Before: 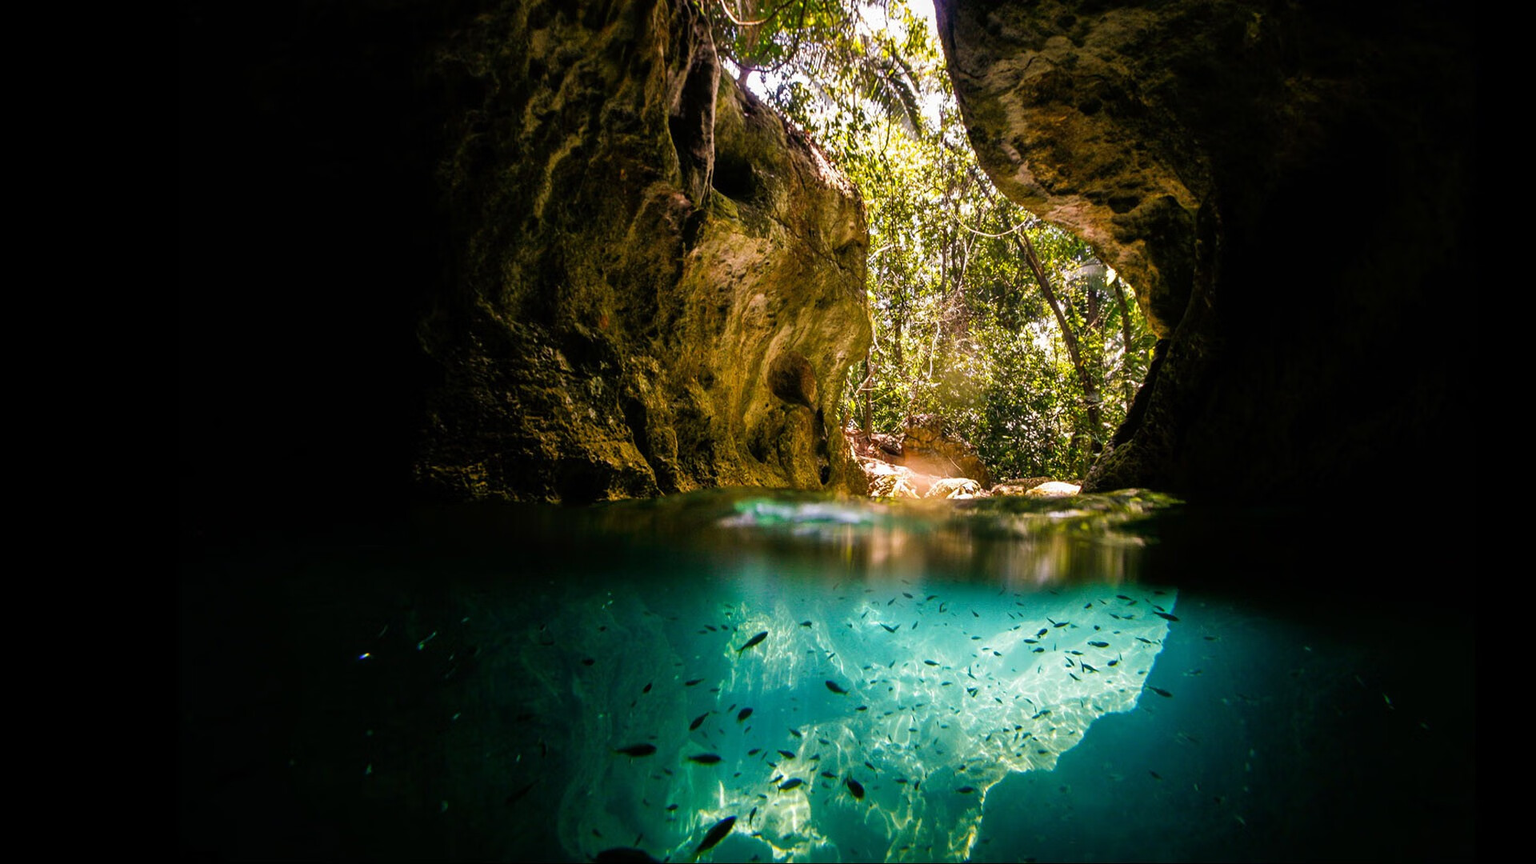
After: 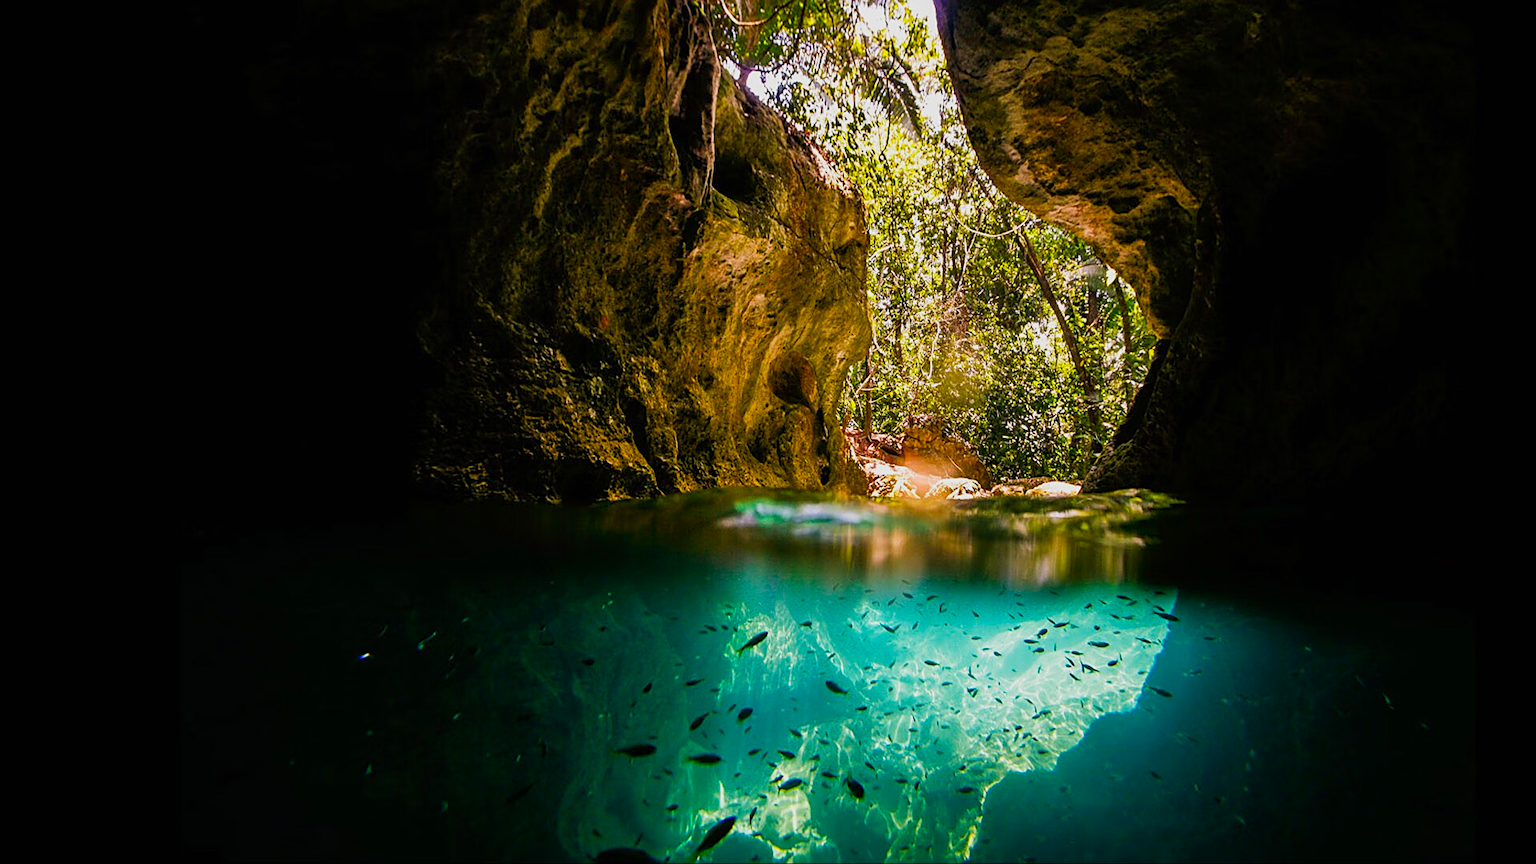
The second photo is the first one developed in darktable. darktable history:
color correction: saturation 1.34
sigmoid: contrast 1.22, skew 0.65
sharpen: on, module defaults
